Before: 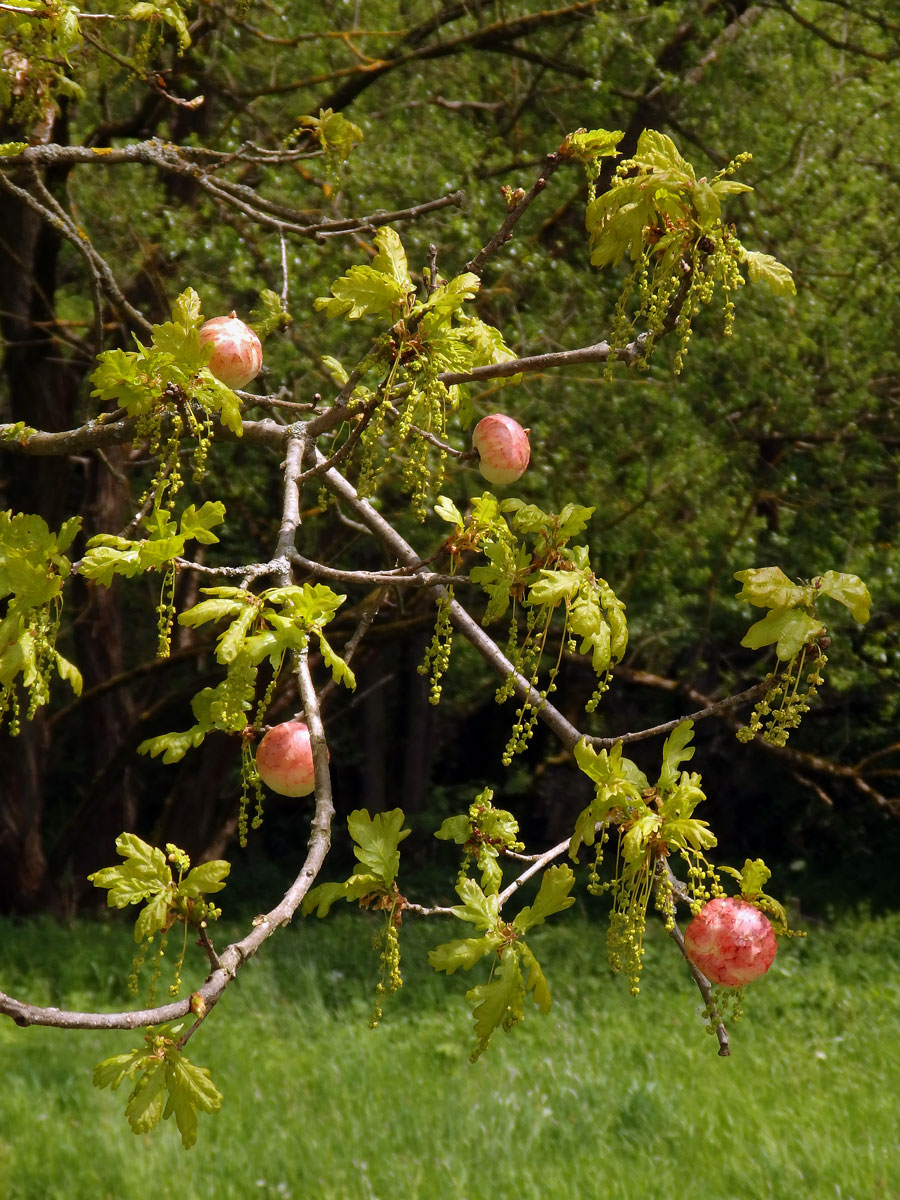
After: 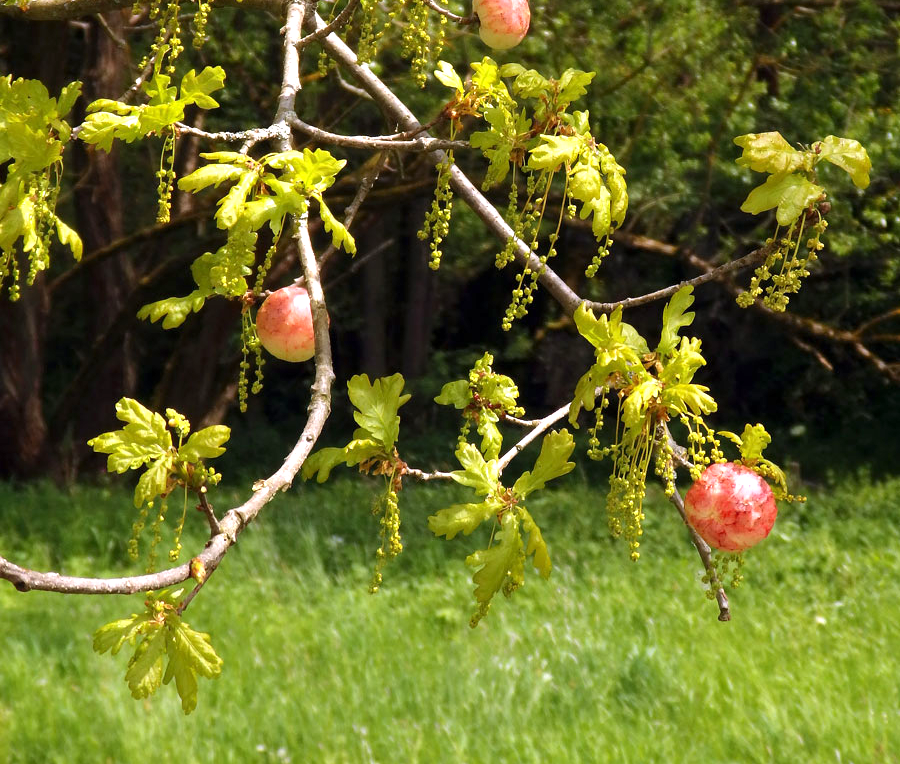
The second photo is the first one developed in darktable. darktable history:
crop and rotate: top 36.282%
exposure: exposure 0.799 EV, compensate highlight preservation false
